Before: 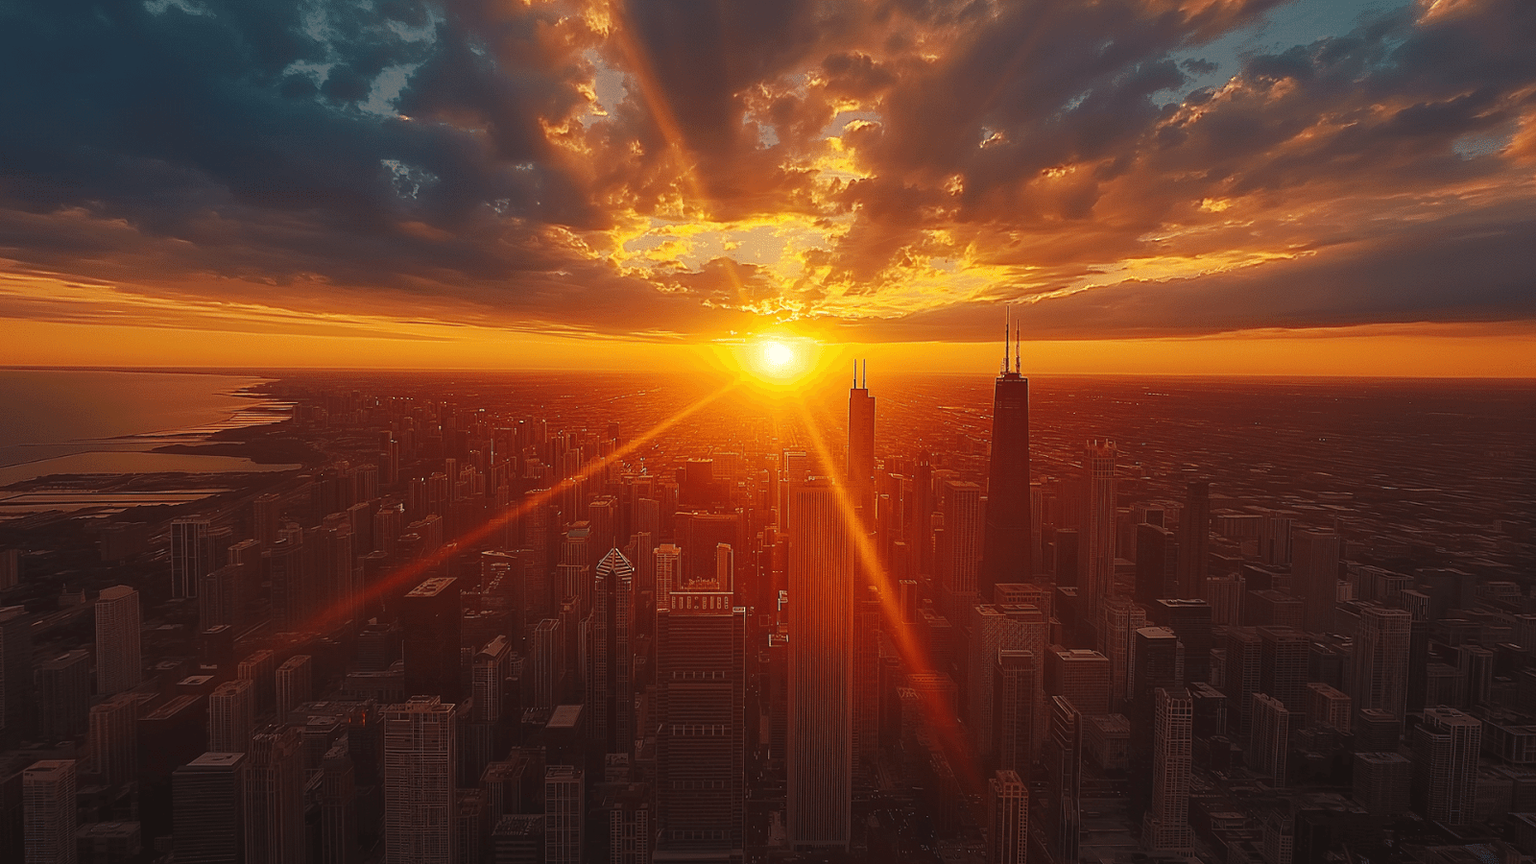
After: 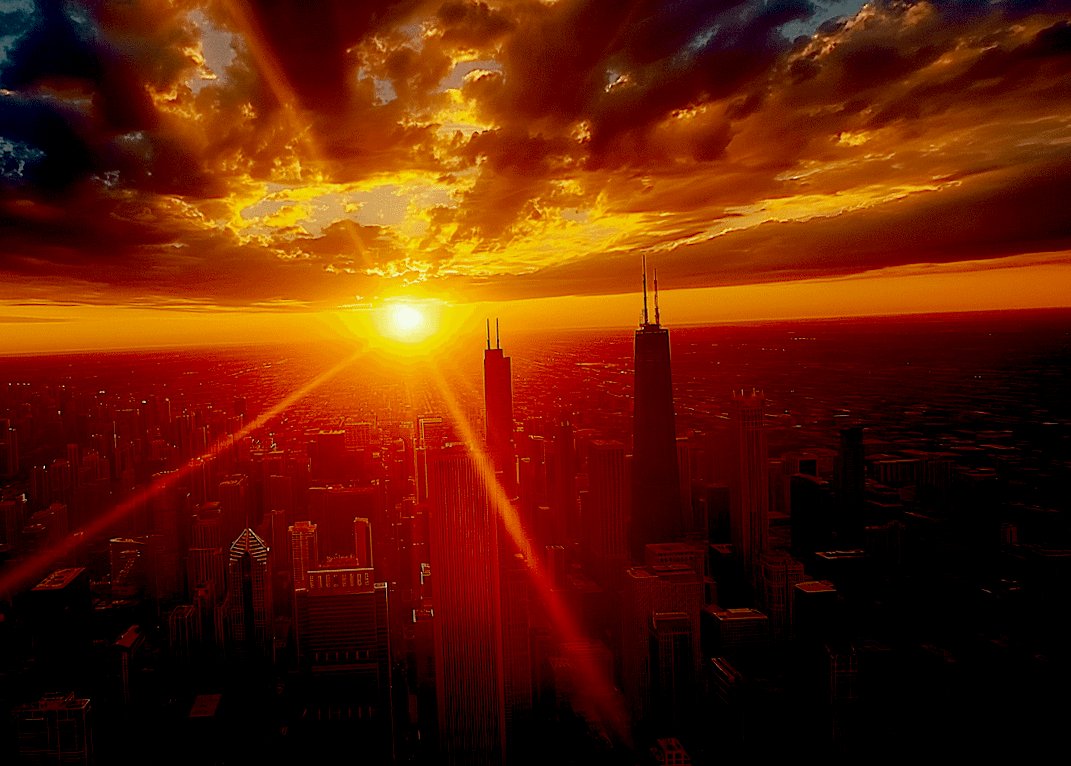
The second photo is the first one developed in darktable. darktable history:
rotate and perspective: rotation -3°, crop left 0.031, crop right 0.968, crop top 0.07, crop bottom 0.93
white balance: red 0.978, blue 0.999
crop and rotate: left 24.034%, top 2.838%, right 6.406%, bottom 6.299%
exposure: black level correction 0.056, exposure -0.039 EV, compensate highlight preservation false
